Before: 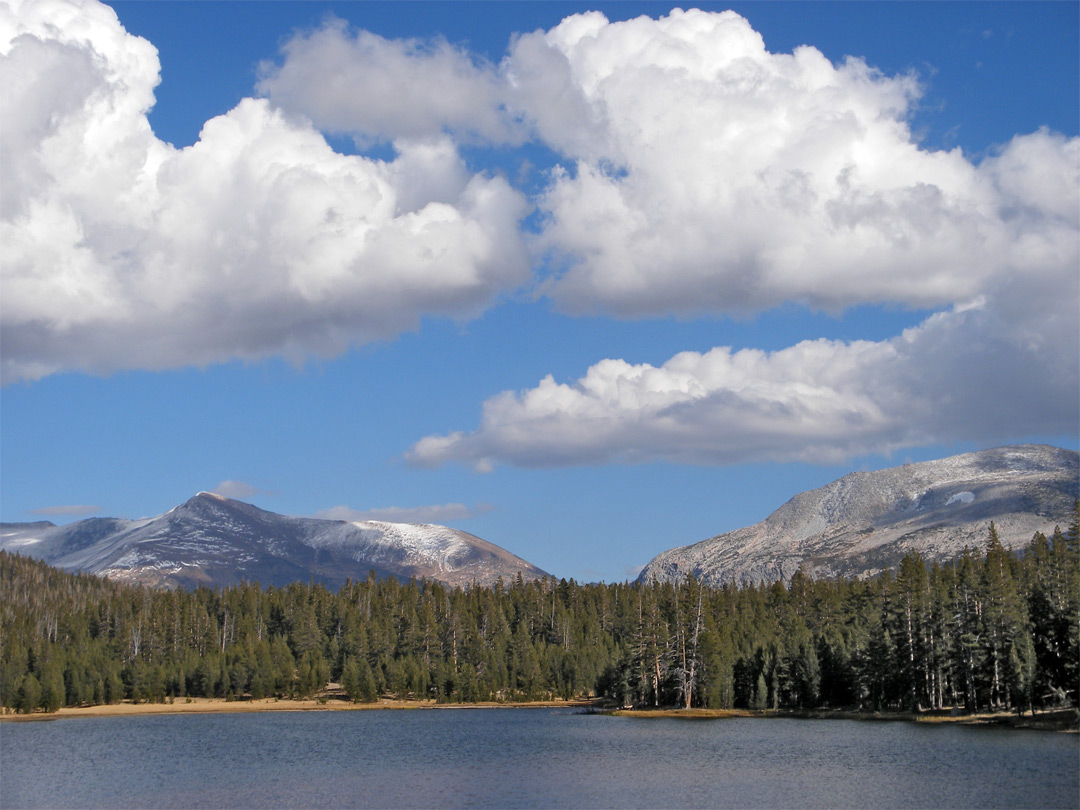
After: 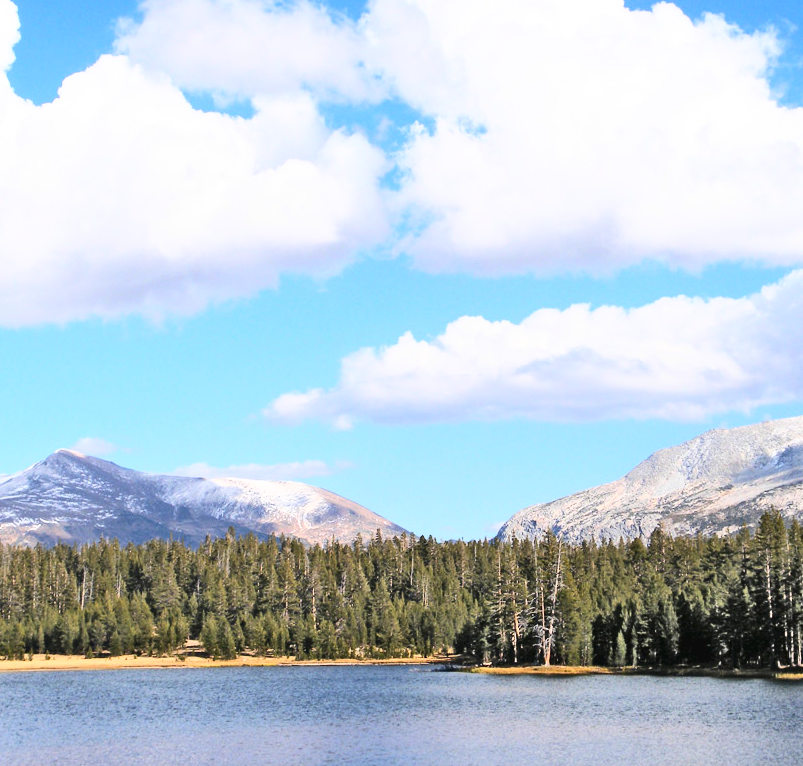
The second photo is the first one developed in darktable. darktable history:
crop and rotate: left 13.058%, top 5.389%, right 12.516%
tone curve: curves: ch0 [(0.003, 0.029) (0.188, 0.252) (0.46, 0.56) (0.608, 0.748) (0.871, 0.955) (1, 1)]; ch1 [(0, 0) (0.35, 0.356) (0.45, 0.453) (0.508, 0.515) (0.618, 0.634) (1, 1)]; ch2 [(0, 0) (0.456, 0.469) (0.5, 0.5) (0.634, 0.625) (1, 1)], color space Lab, linked channels, preserve colors none
exposure: compensate exposure bias true, compensate highlight preservation false
base curve: curves: ch0 [(0, 0) (0.036, 0.037) (0.121, 0.228) (0.46, 0.76) (0.859, 0.983) (1, 1)]
